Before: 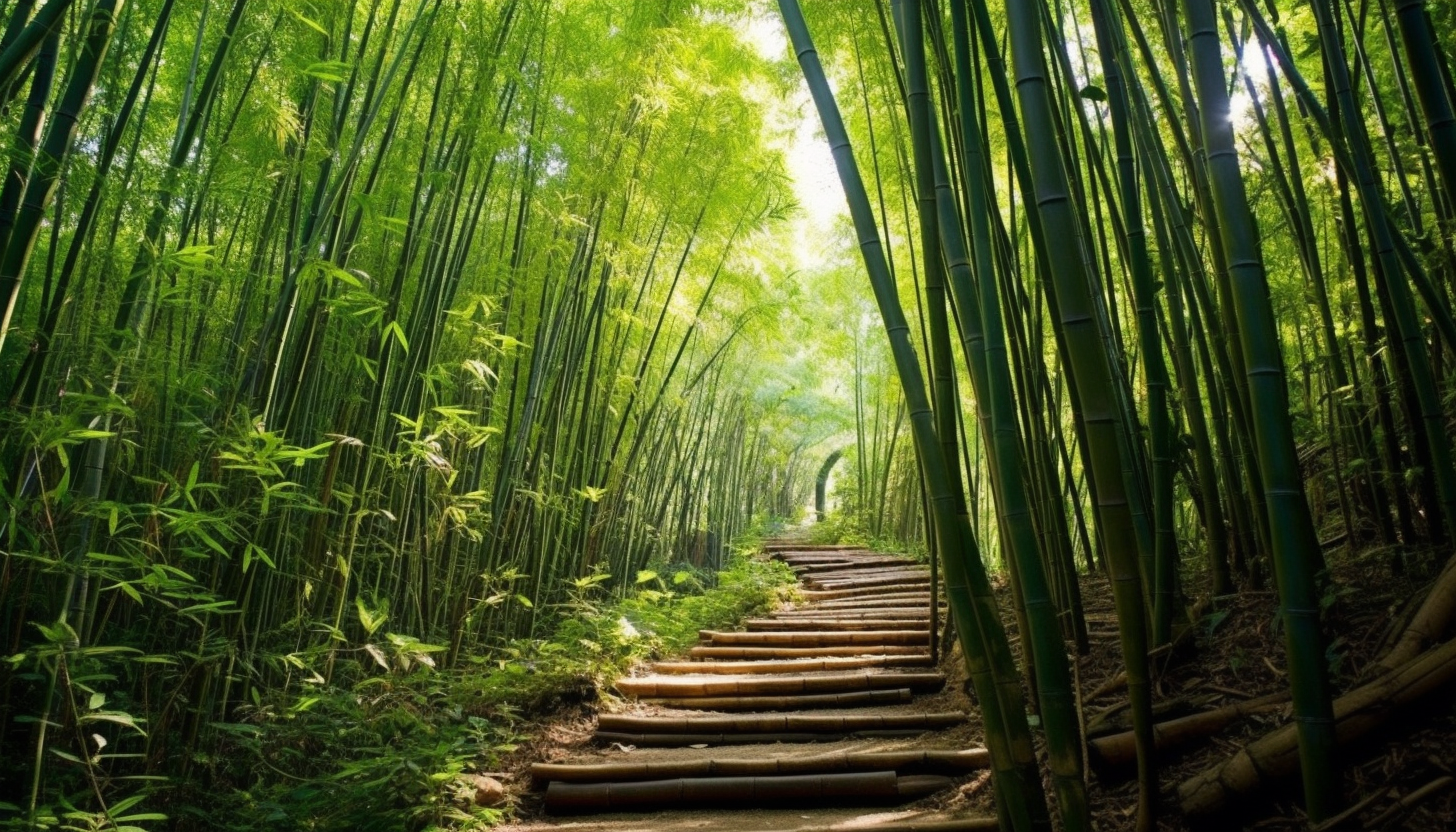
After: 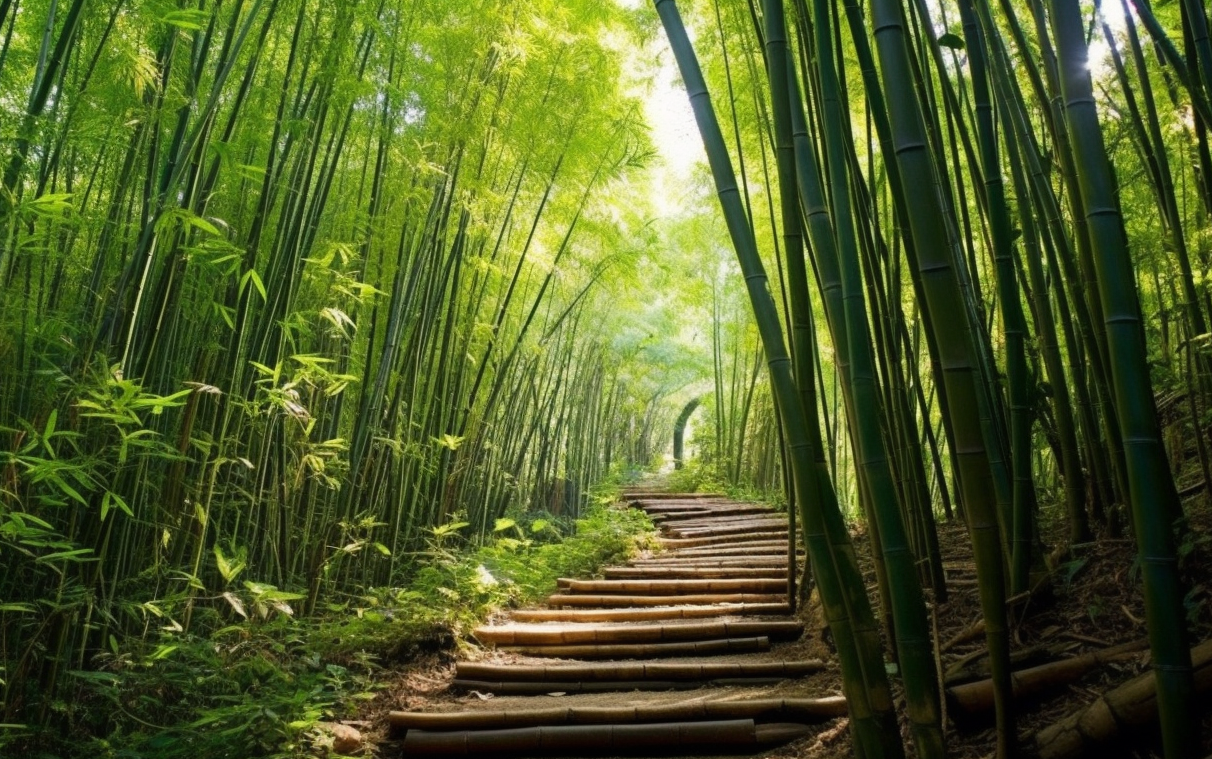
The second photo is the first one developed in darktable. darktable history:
crop: left 9.769%, top 6.331%, right 6.951%, bottom 2.339%
